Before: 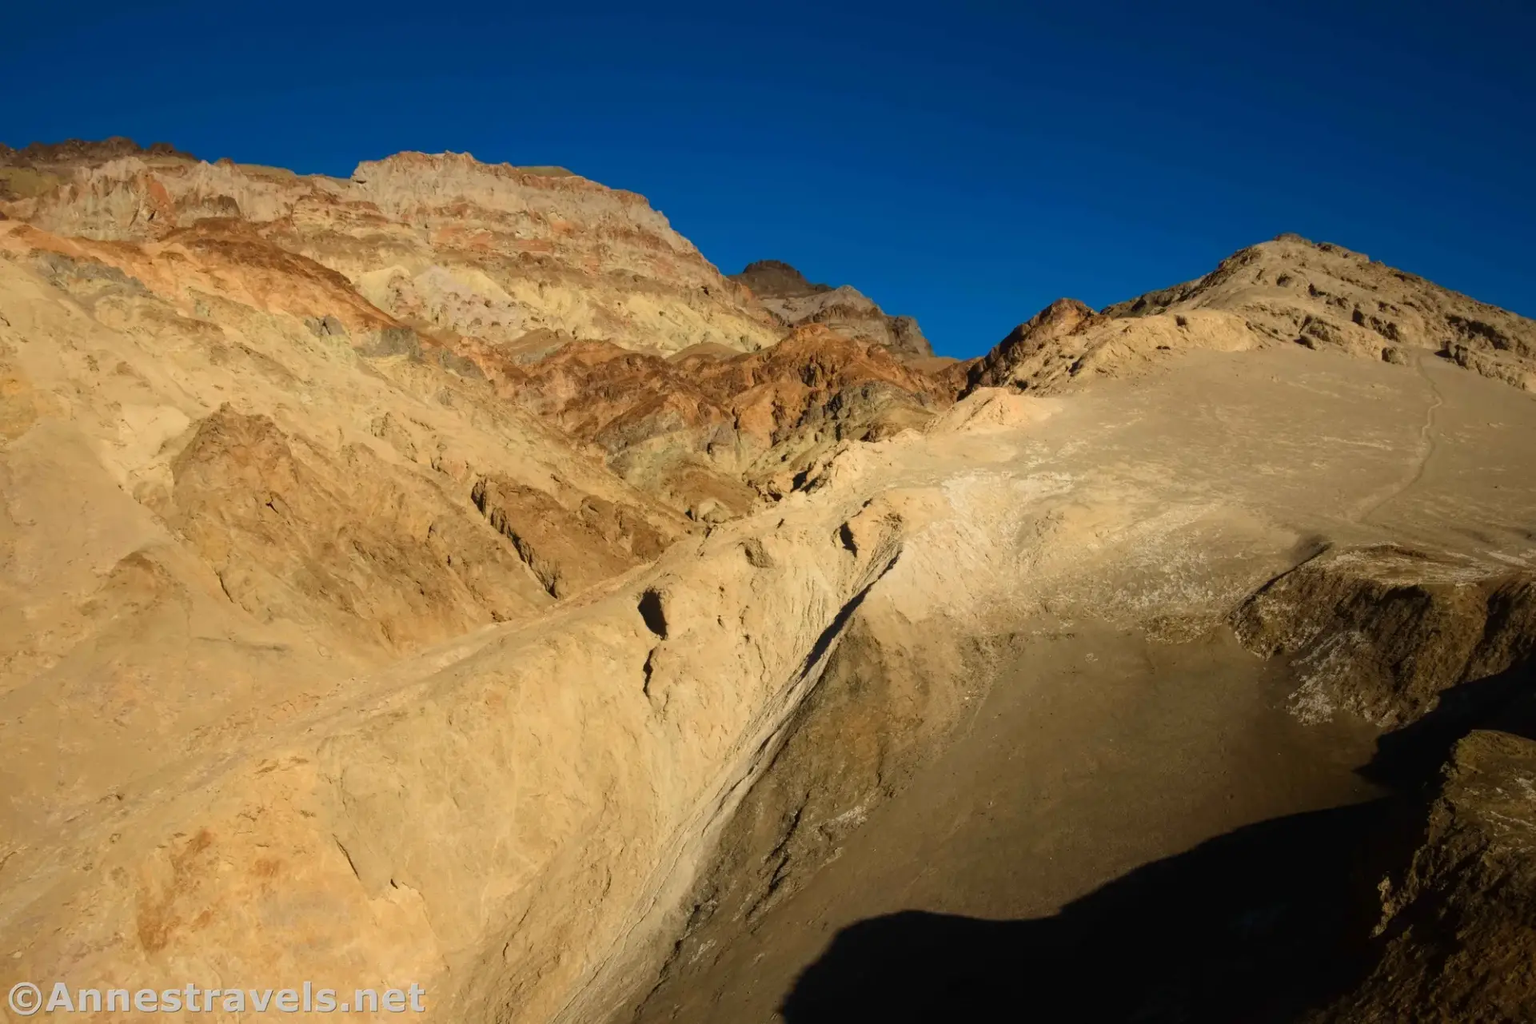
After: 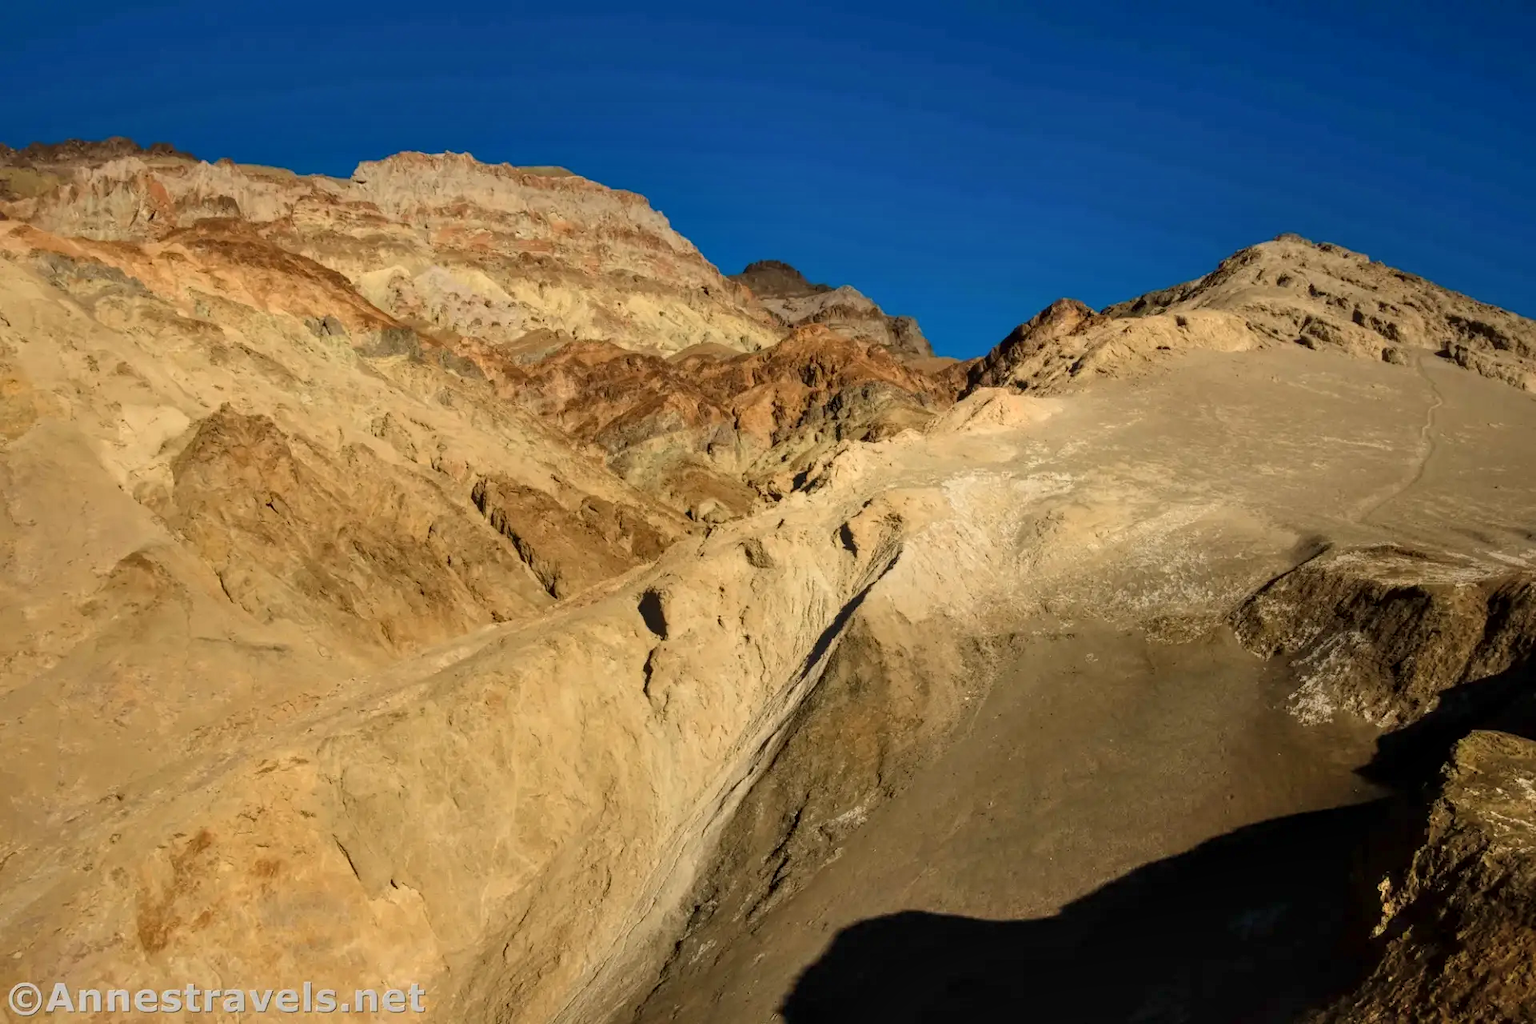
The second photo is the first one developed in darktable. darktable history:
local contrast: on, module defaults
shadows and highlights: shadows 53, soften with gaussian
